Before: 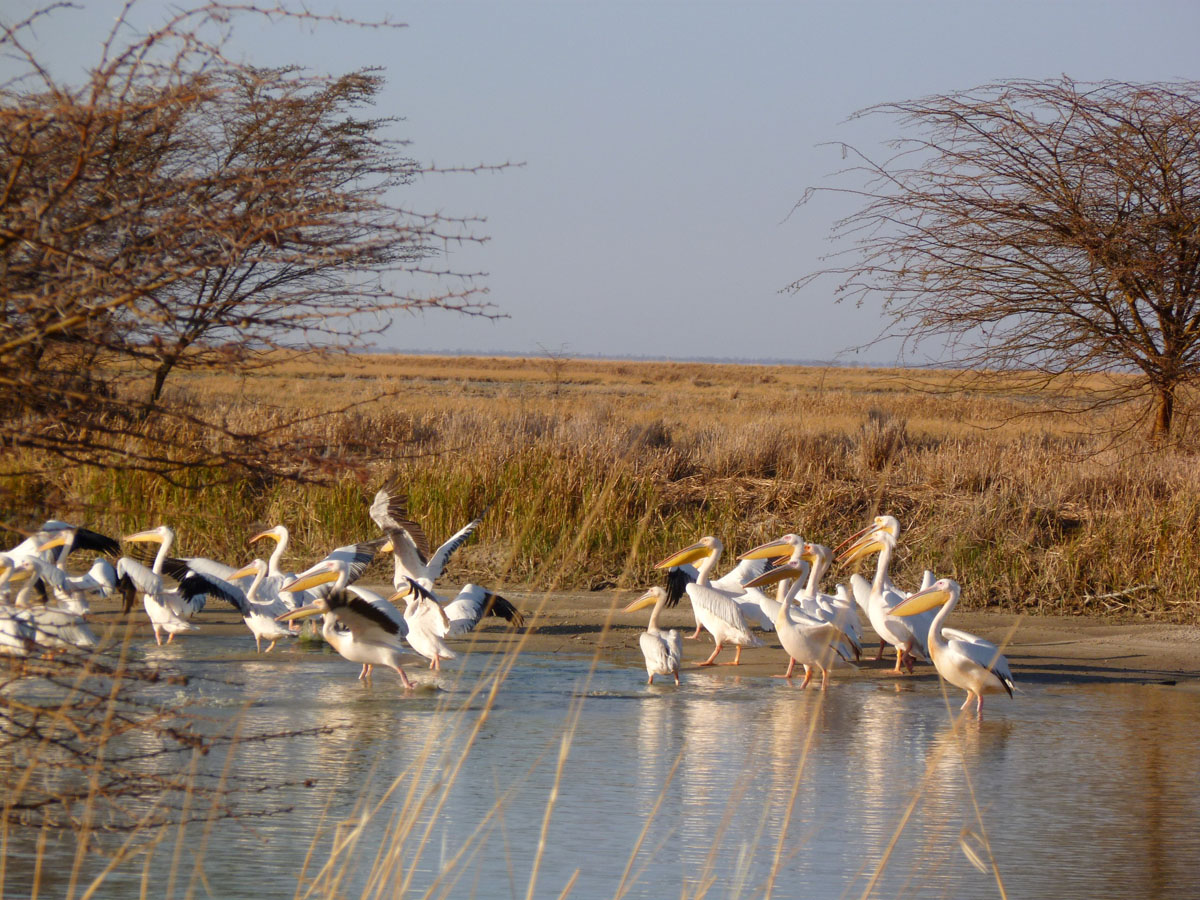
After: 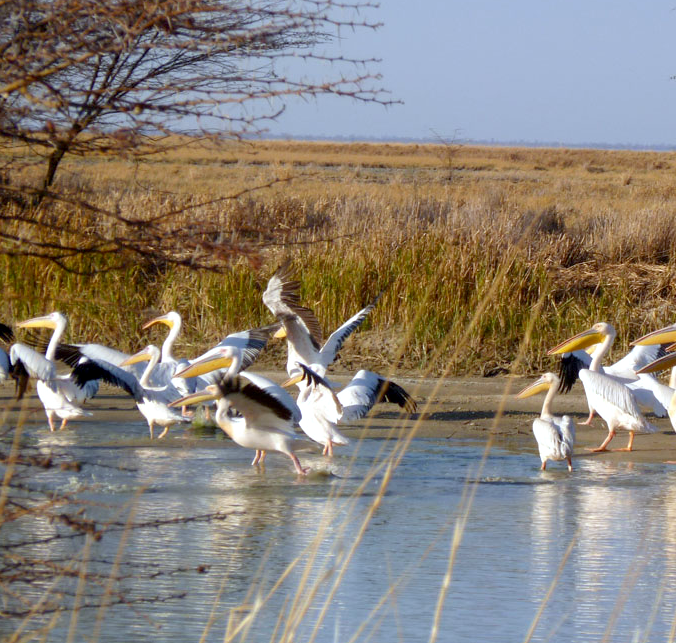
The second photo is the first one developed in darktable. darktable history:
white balance: red 0.924, blue 1.095
exposure: black level correction 0.005, exposure 0.286 EV, compensate highlight preservation false
crop: left 8.966%, top 23.852%, right 34.699%, bottom 4.703%
